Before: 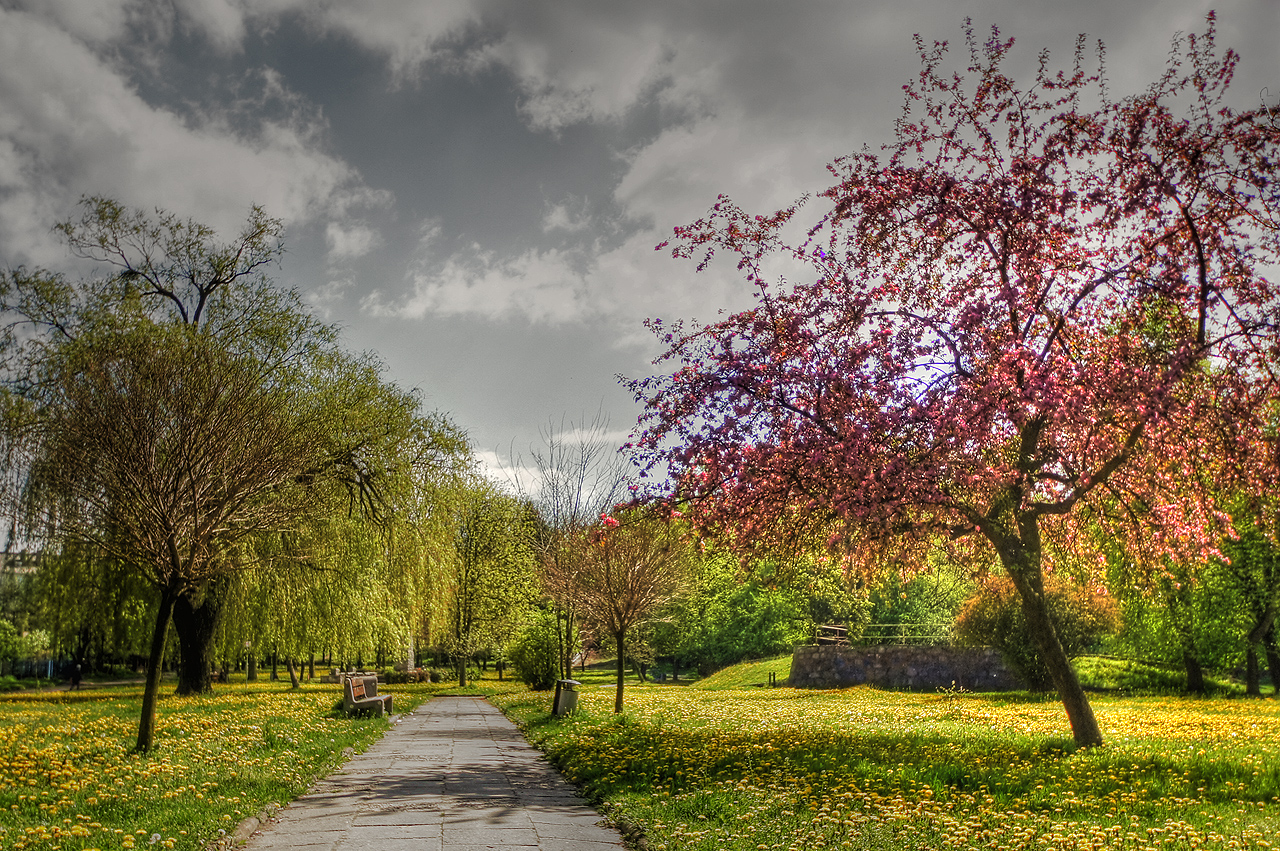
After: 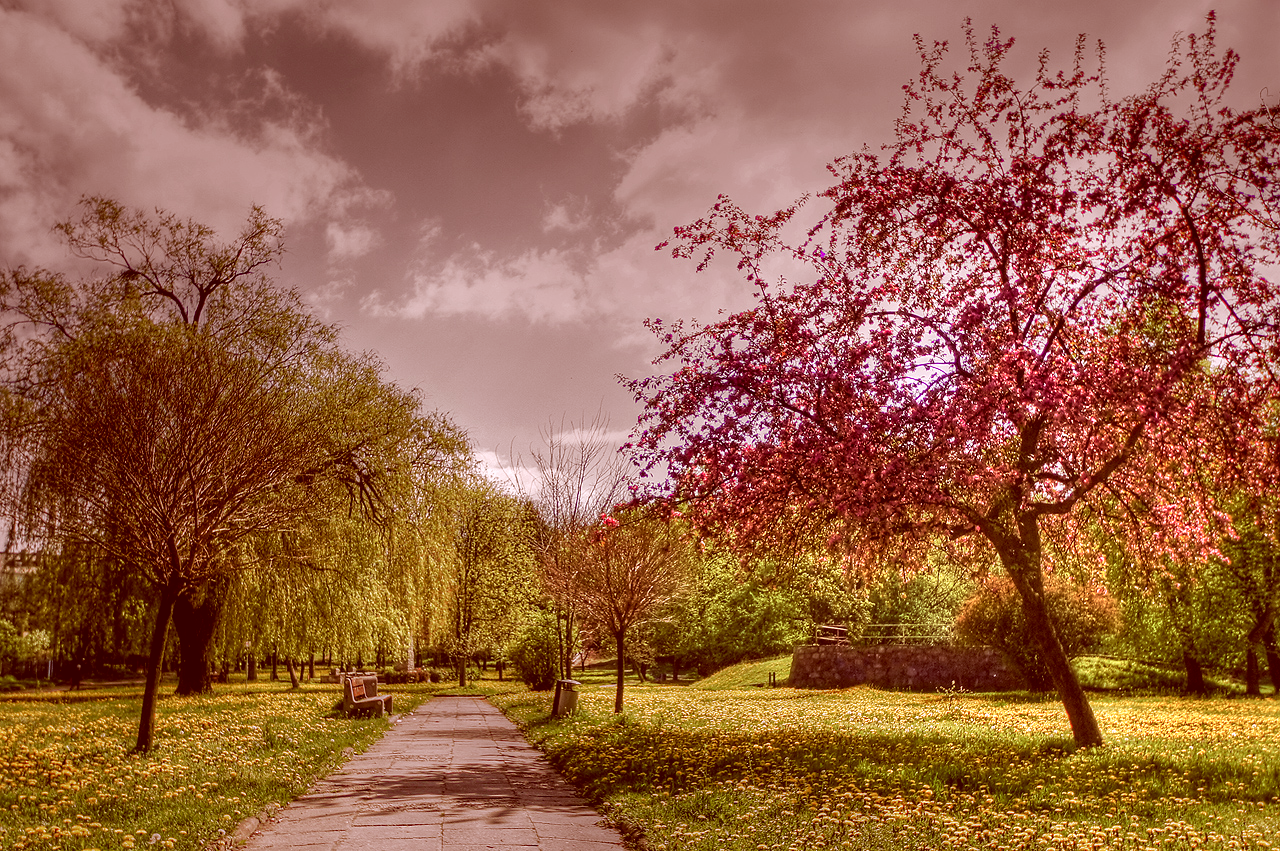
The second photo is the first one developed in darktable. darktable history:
color correction: highlights a* 9.03, highlights b* 8.71, shadows a* 40, shadows b* 40, saturation 0.8
color calibration: illuminant as shot in camera, x 0.37, y 0.382, temperature 4313.32 K
